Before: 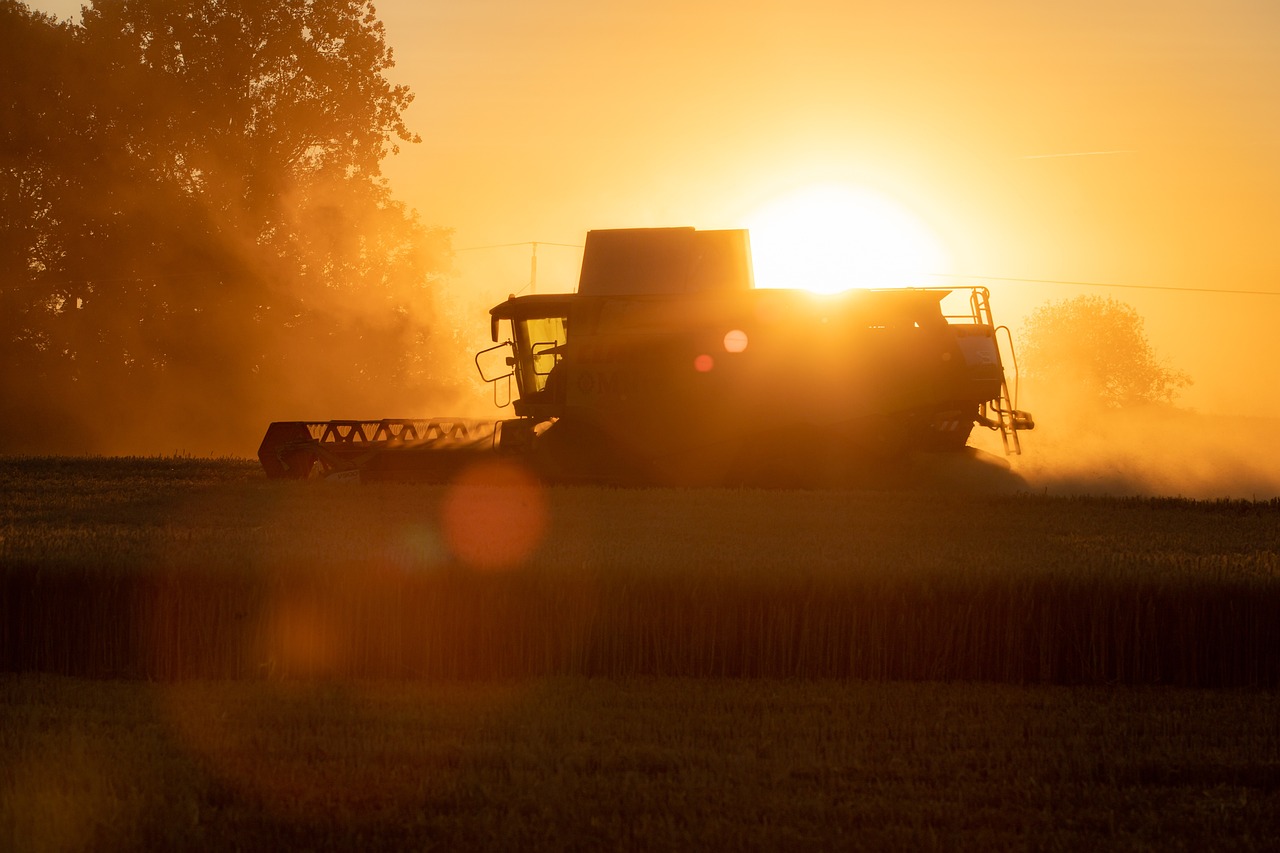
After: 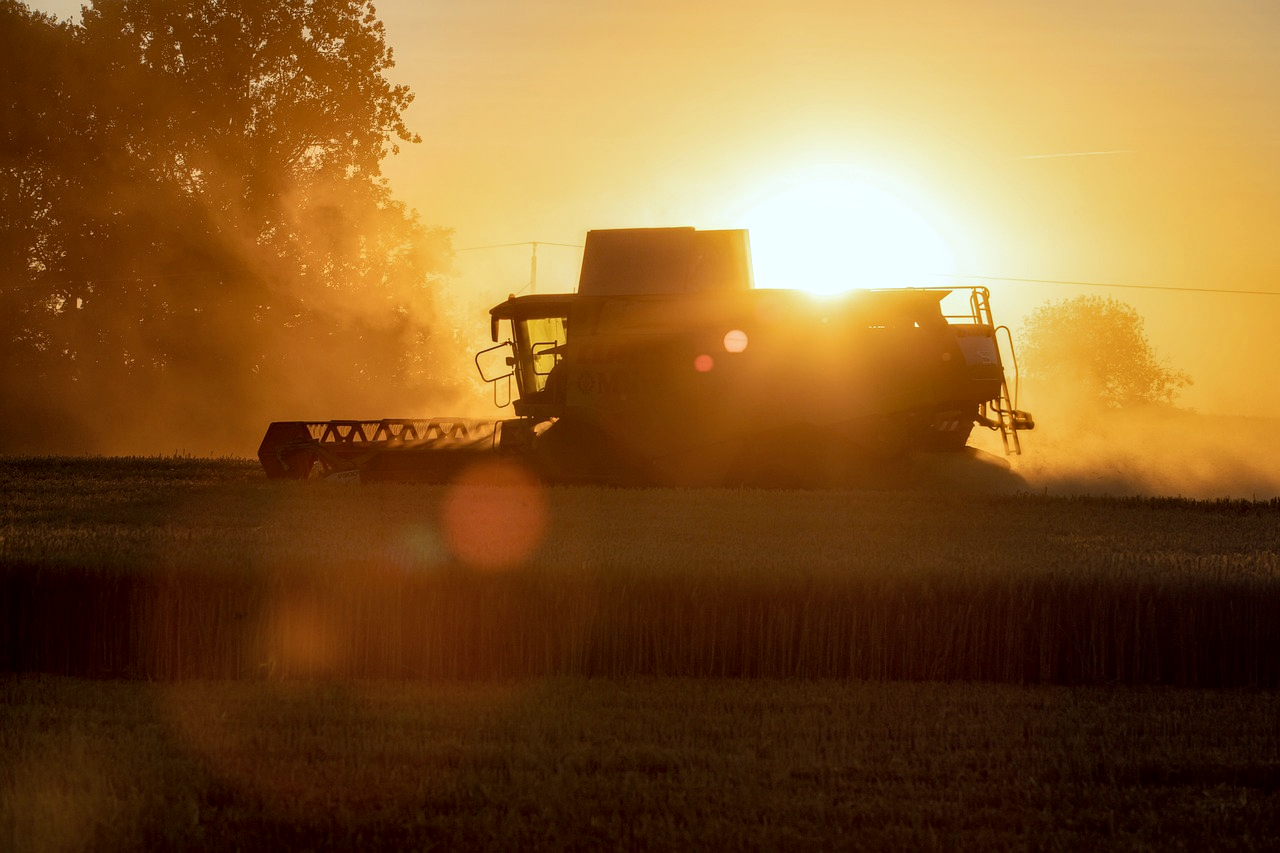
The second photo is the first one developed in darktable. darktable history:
local contrast: detail 130%
white balance: red 0.931, blue 1.11
